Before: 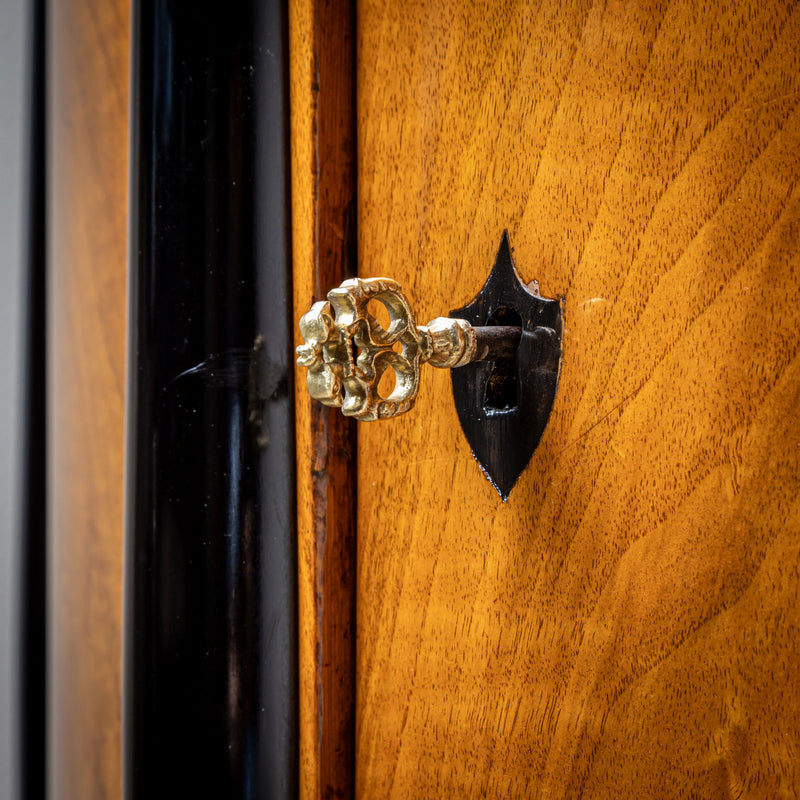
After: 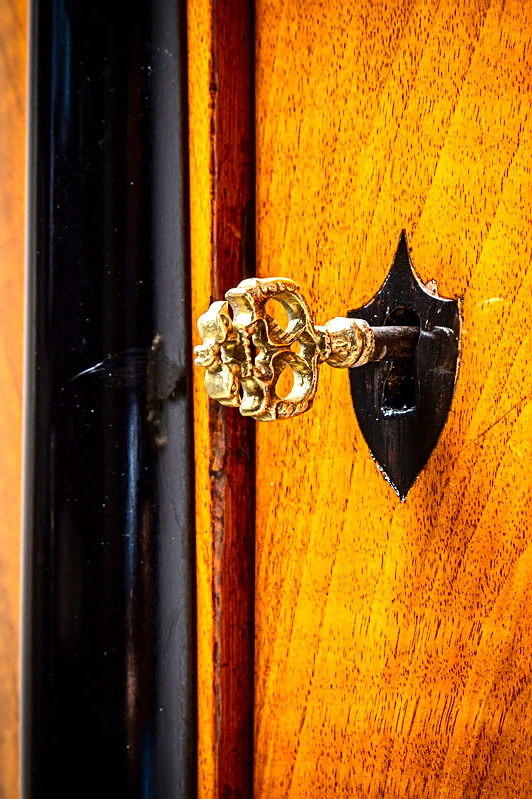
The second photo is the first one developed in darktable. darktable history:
sharpen: on, module defaults
contrast brightness saturation: contrast 0.181, saturation 0.3
crop and rotate: left 12.767%, right 20.639%
exposure: black level correction 0, exposure 0.695 EV, compensate exposure bias true, compensate highlight preservation false
